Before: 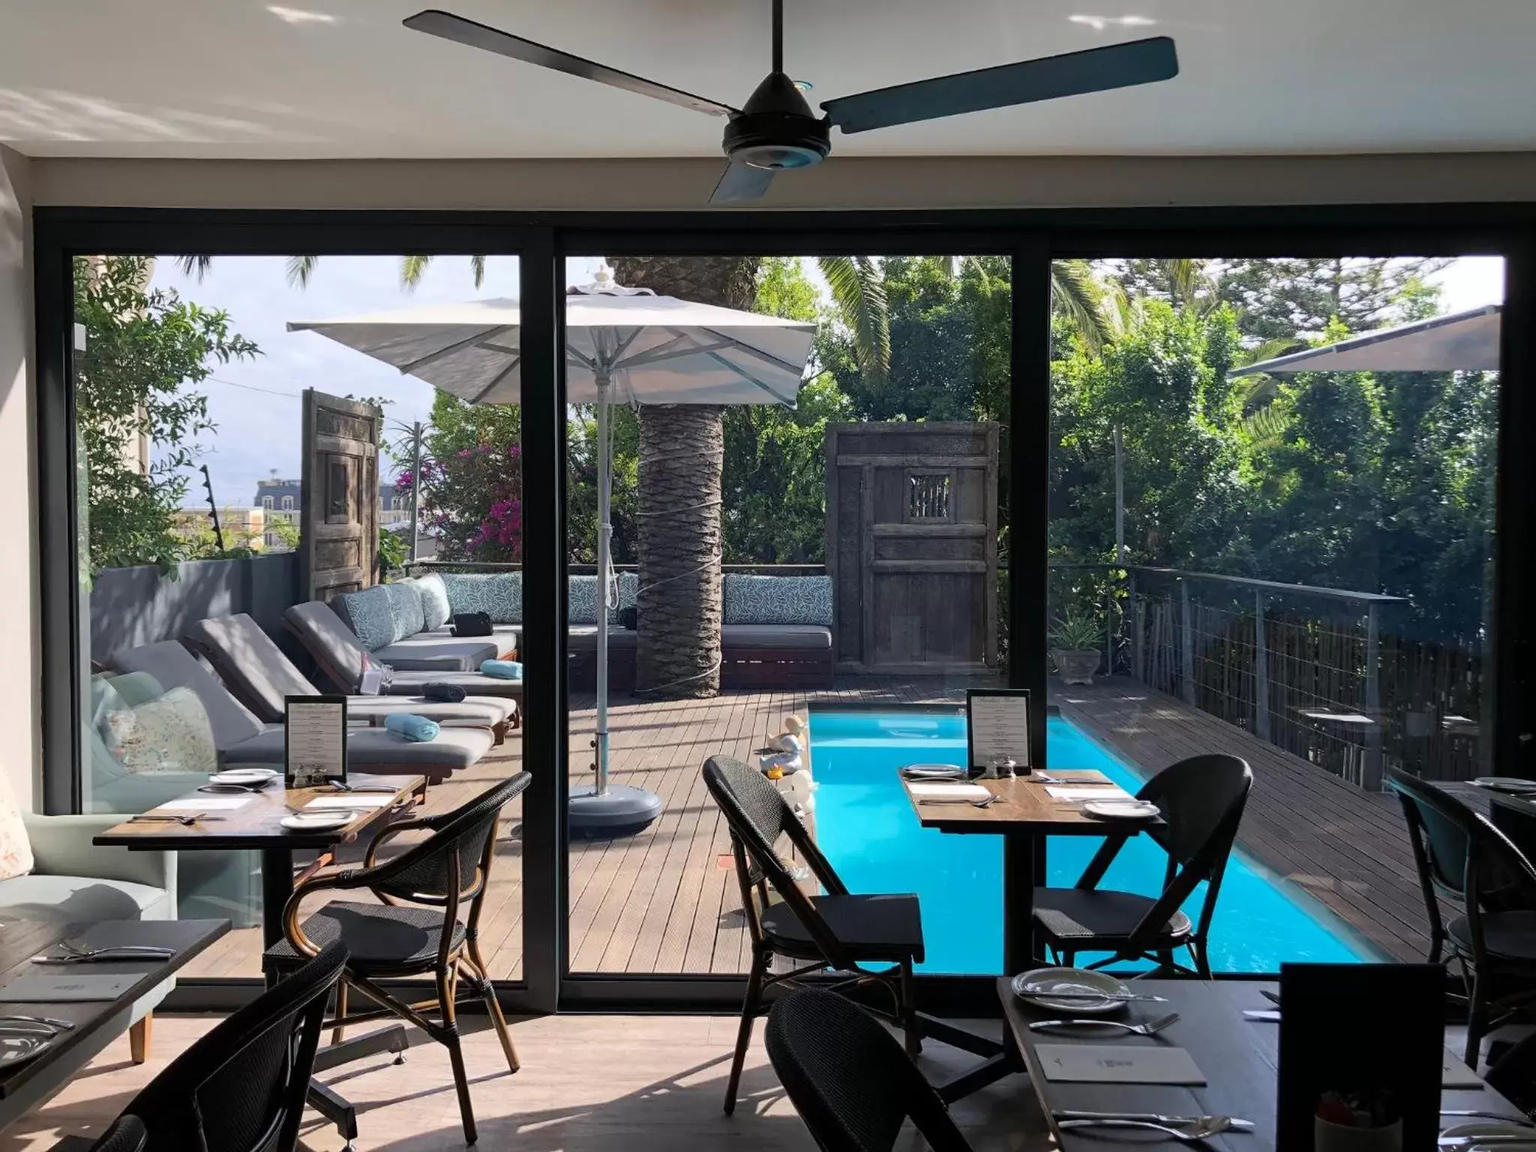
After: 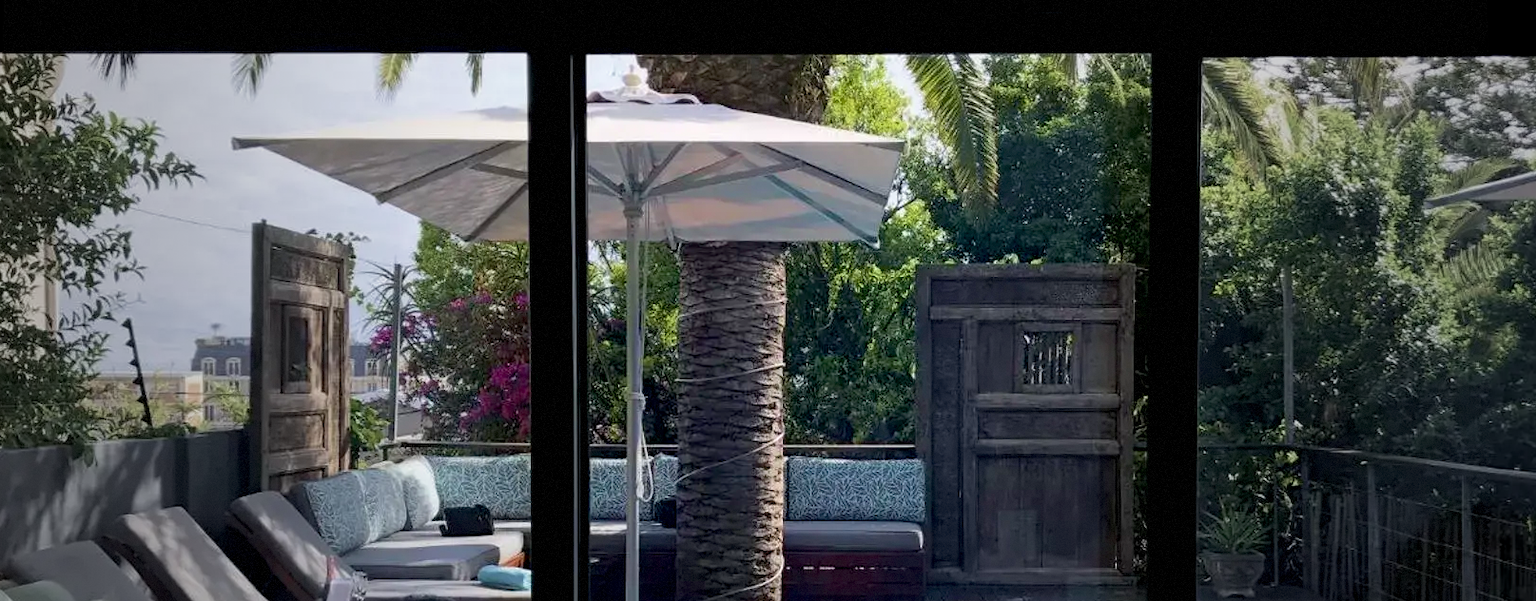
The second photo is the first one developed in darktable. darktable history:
velvia: strength 27.57%
crop: left 6.766%, top 18.571%, right 14.349%, bottom 40.26%
vignetting: fall-off start 17.76%, fall-off radius 136.93%, brightness -0.476, center (-0.03, 0.238), width/height ratio 0.628, shape 0.599, dithering 8-bit output
exposure: black level correction 0.011, compensate highlight preservation false
